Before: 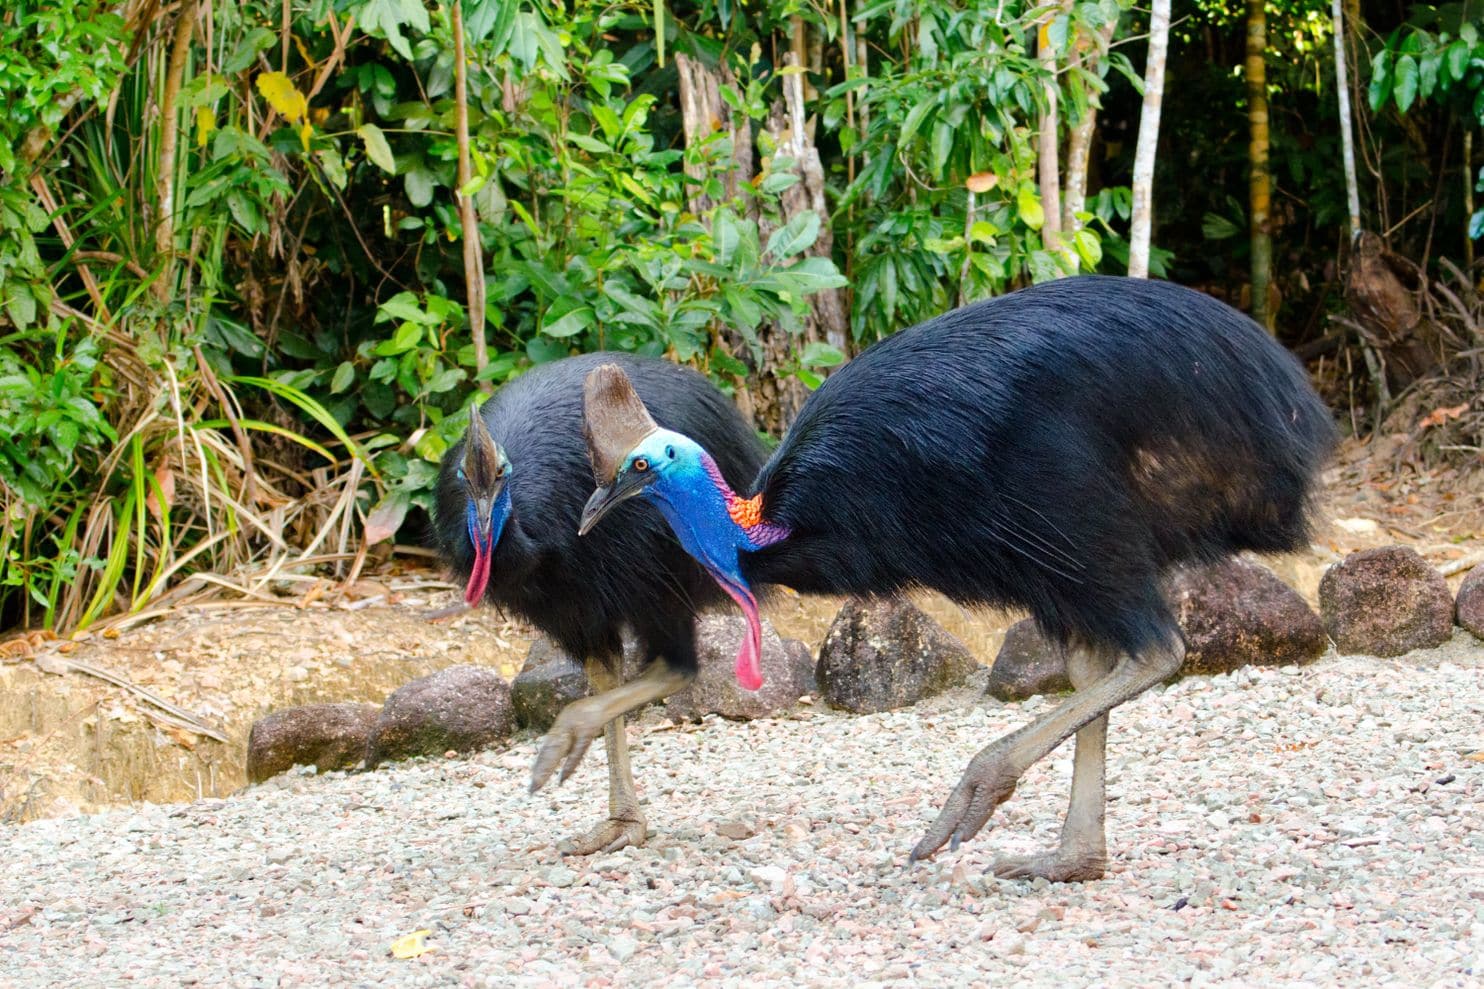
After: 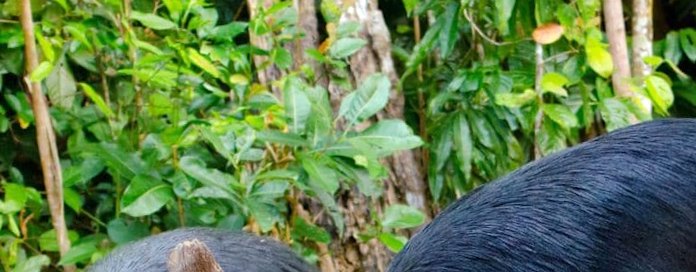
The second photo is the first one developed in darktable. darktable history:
crop: left 28.64%, top 16.832%, right 26.637%, bottom 58.055%
exposure: exposure 0.131 EV, compensate highlight preservation false
levels: levels [0, 0.498, 0.996]
rotate and perspective: rotation -4.2°, shear 0.006, automatic cropping off
